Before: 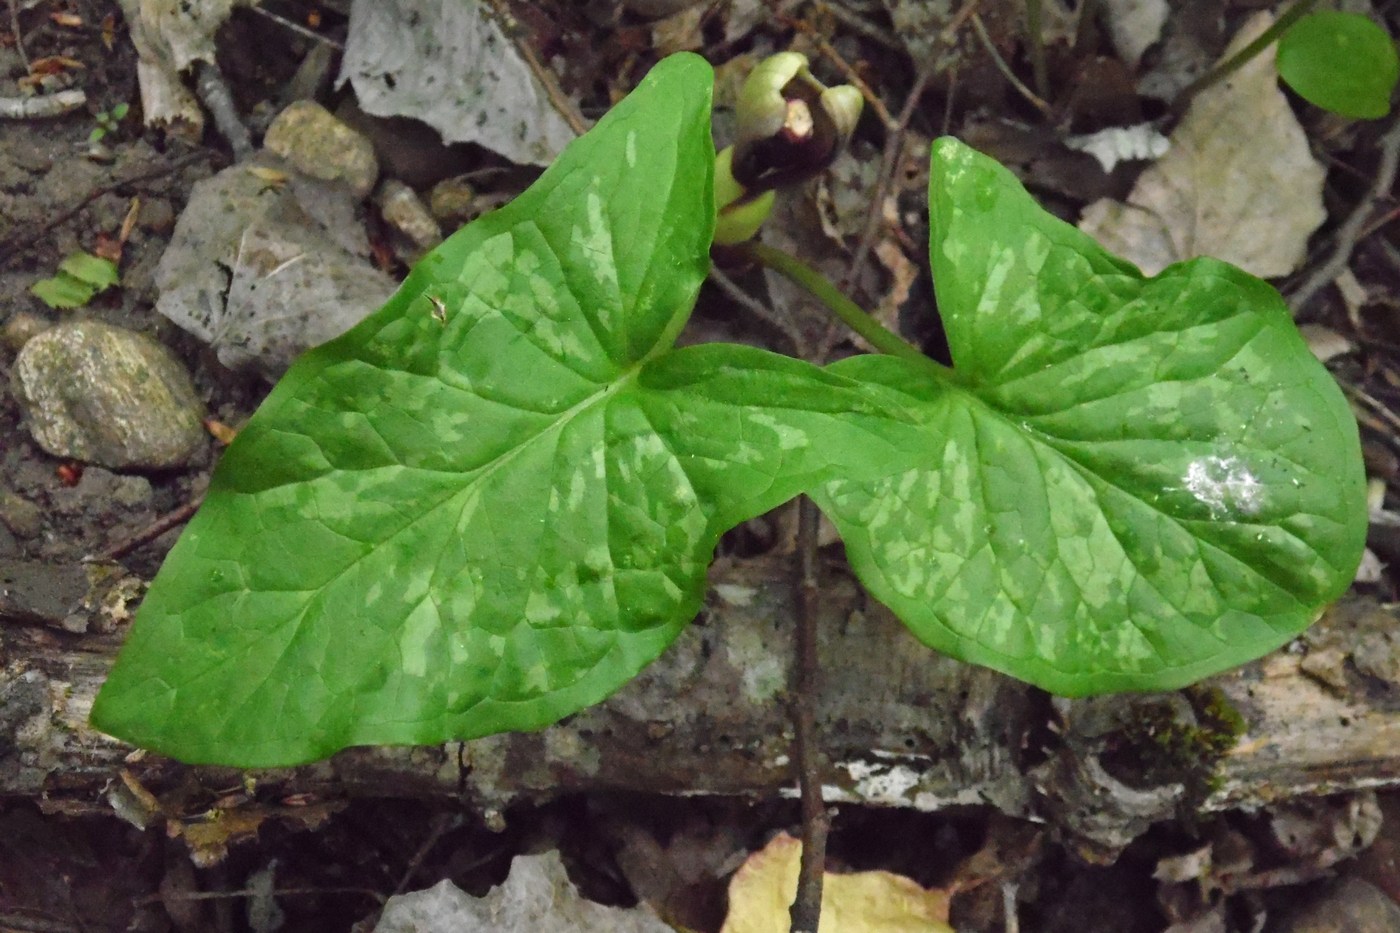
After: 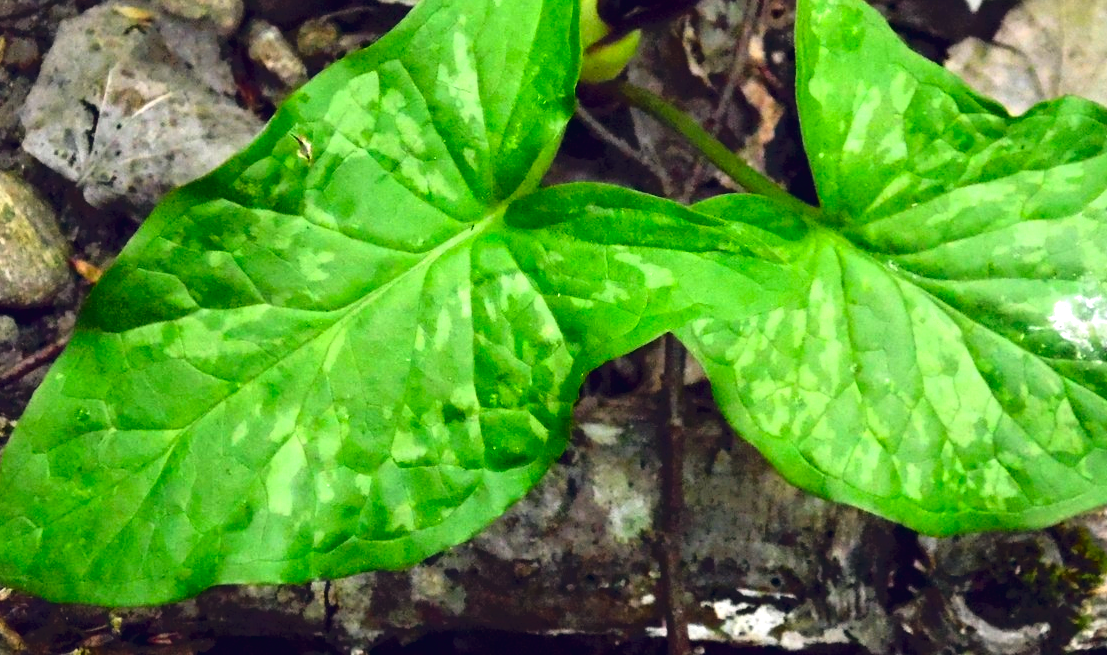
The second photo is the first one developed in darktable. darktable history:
crop: left 9.637%, top 17.339%, right 11.226%, bottom 12.364%
shadows and highlights: shadows -25.99, highlights 51.53, highlights color adjustment 39.66%, soften with gaussian
tone curve: curves: ch0 [(0, 0) (0.003, 0.026) (0.011, 0.024) (0.025, 0.022) (0.044, 0.031) (0.069, 0.067) (0.1, 0.094) (0.136, 0.102) (0.177, 0.14) (0.224, 0.189) (0.277, 0.238) (0.335, 0.325) (0.399, 0.379) (0.468, 0.453) (0.543, 0.528) (0.623, 0.609) (0.709, 0.695) (0.801, 0.793) (0.898, 0.898) (1, 1)], color space Lab, independent channels, preserve colors none
exposure: exposure 0.401 EV, compensate highlight preservation false
contrast brightness saturation: contrast 0.171, saturation 0.296
color balance rgb: highlights gain › chroma 0.194%, highlights gain › hue 332.72°, global offset › chroma 0.147%, global offset › hue 254.16°, perceptual saturation grading › global saturation 0.681%, global vibrance 24.957%, contrast 19.735%
